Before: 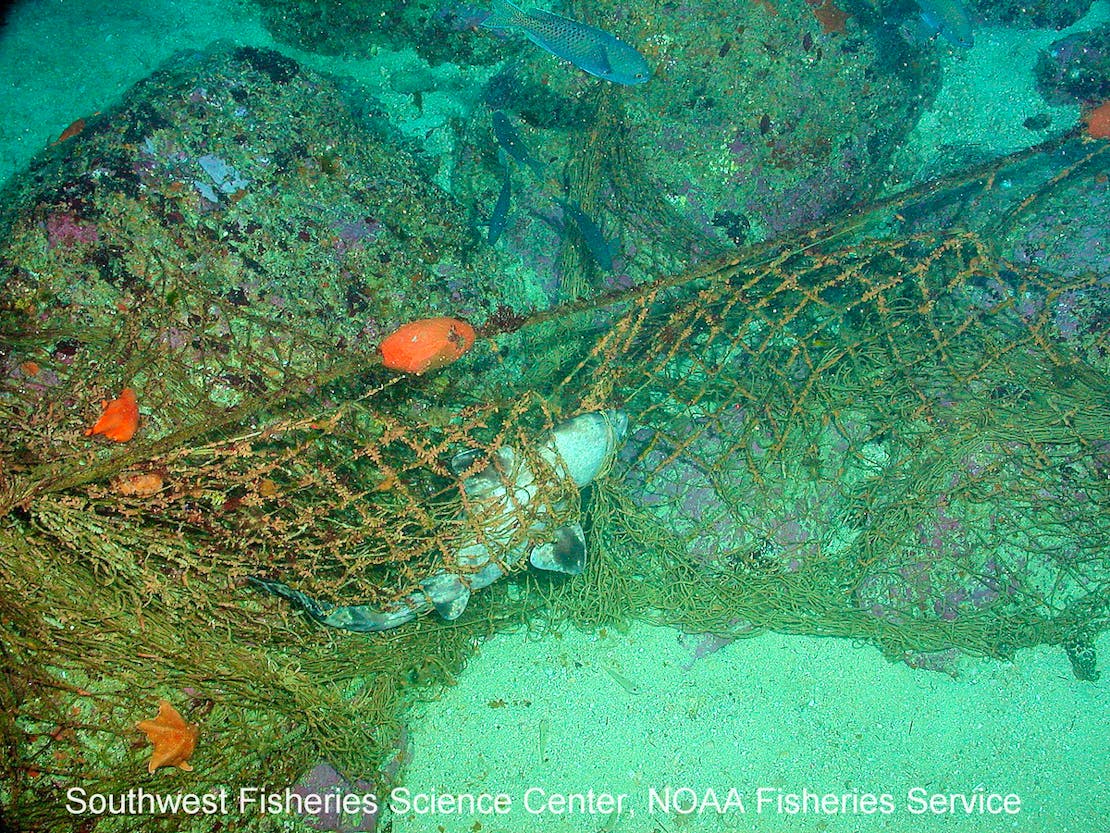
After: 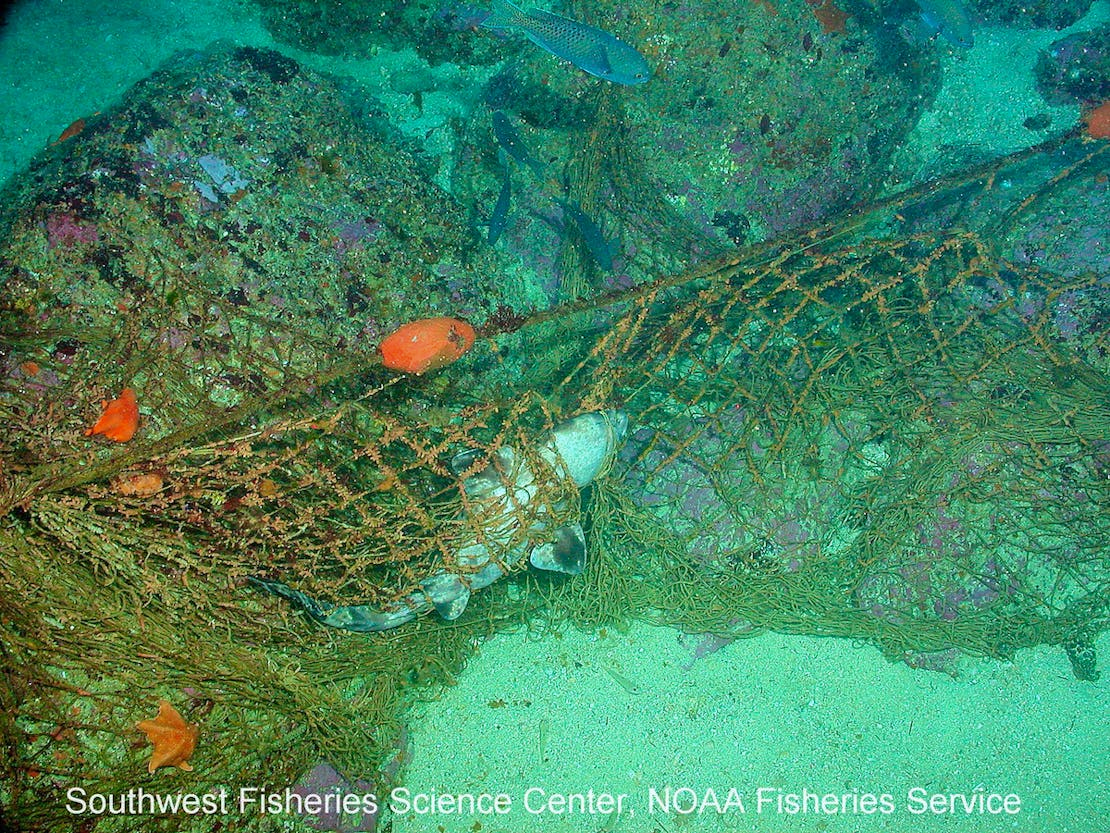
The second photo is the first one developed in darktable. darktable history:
base curve: curves: ch0 [(0, 0) (0.74, 0.67) (1, 1)]
white balance: red 0.988, blue 1.017
